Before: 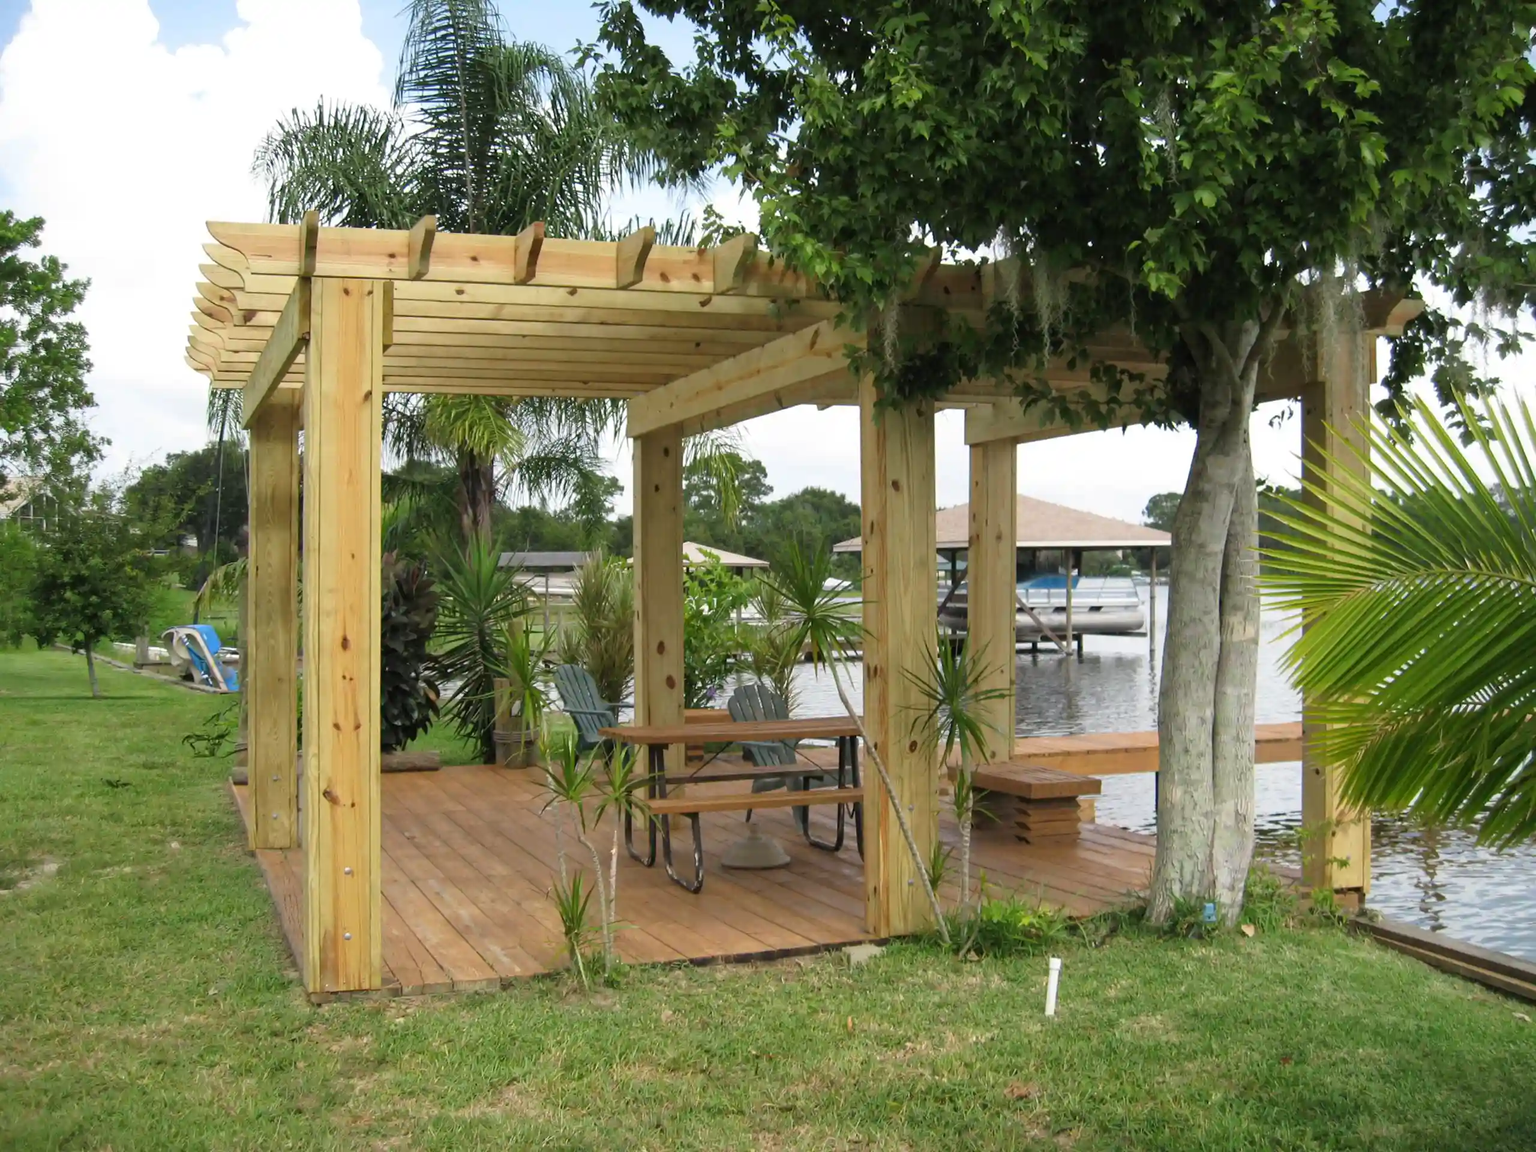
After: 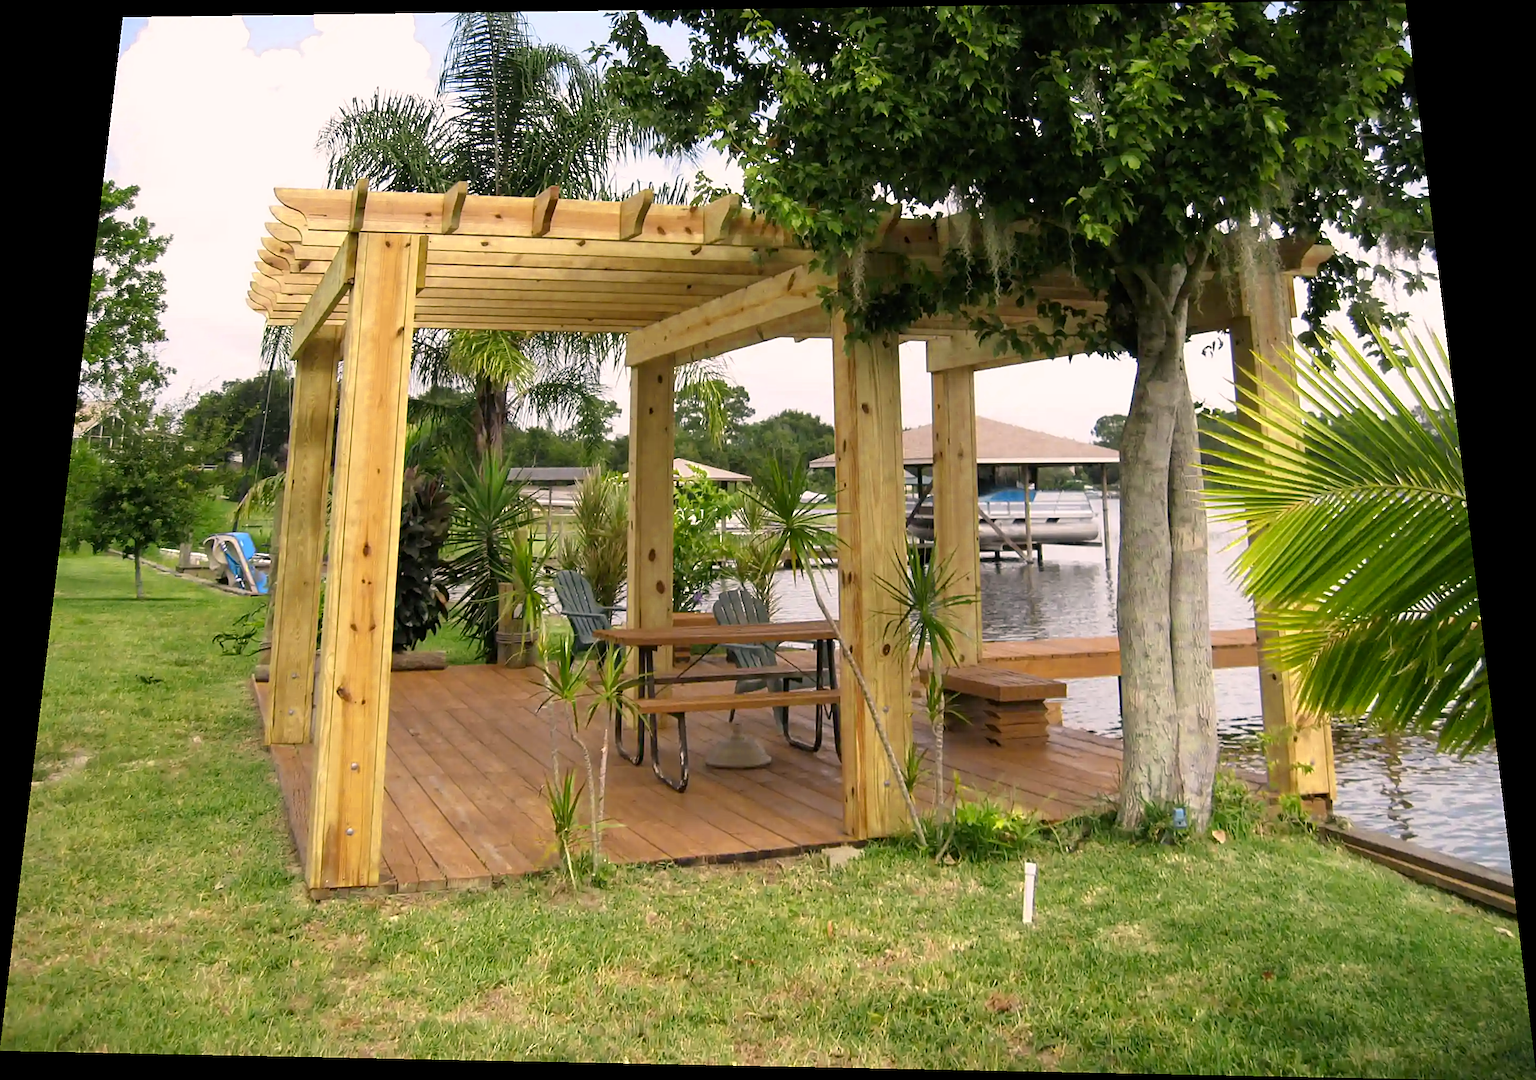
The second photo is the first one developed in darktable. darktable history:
rotate and perspective: rotation 0.128°, lens shift (vertical) -0.181, lens shift (horizontal) -0.044, shear 0.001, automatic cropping off
sharpen: on, module defaults
color zones: curves: ch0 [(0, 0.485) (0.178, 0.476) (0.261, 0.623) (0.411, 0.403) (0.708, 0.603) (0.934, 0.412)]; ch1 [(0.003, 0.485) (0.149, 0.496) (0.229, 0.584) (0.326, 0.551) (0.484, 0.262) (0.757, 0.643)]
color correction: highlights a* 7.34, highlights b* 4.37
